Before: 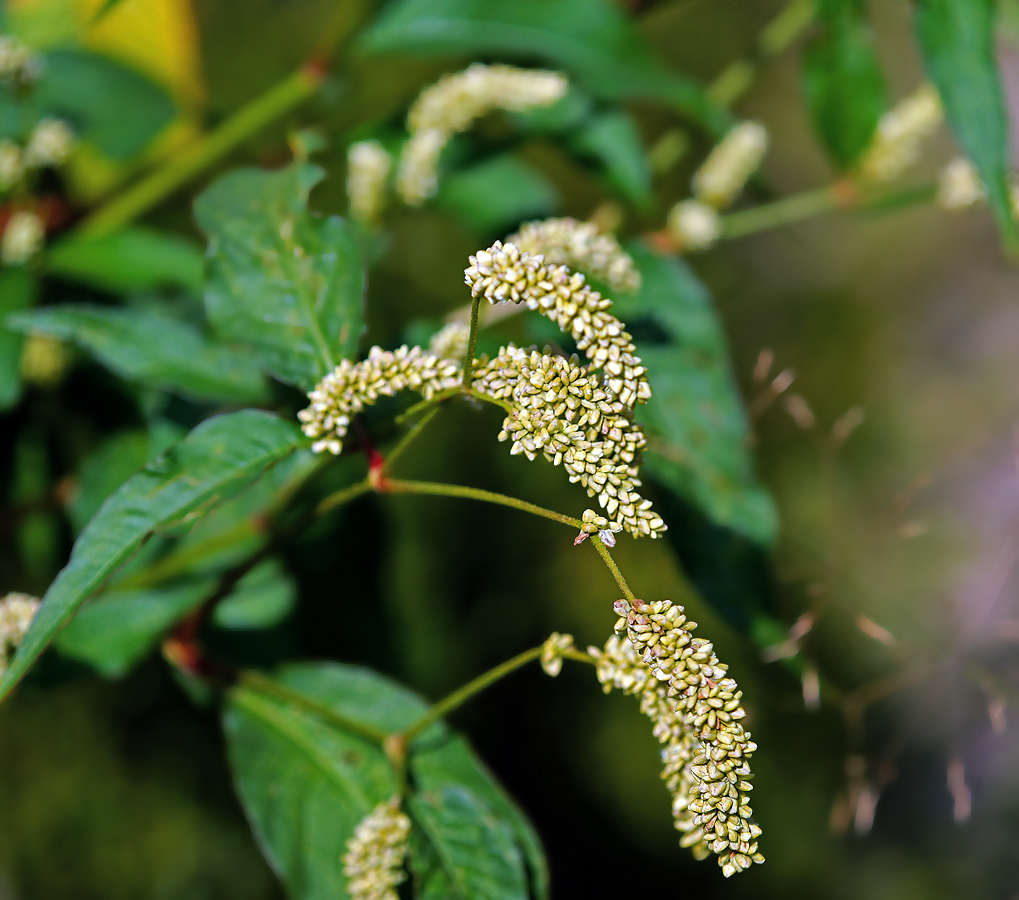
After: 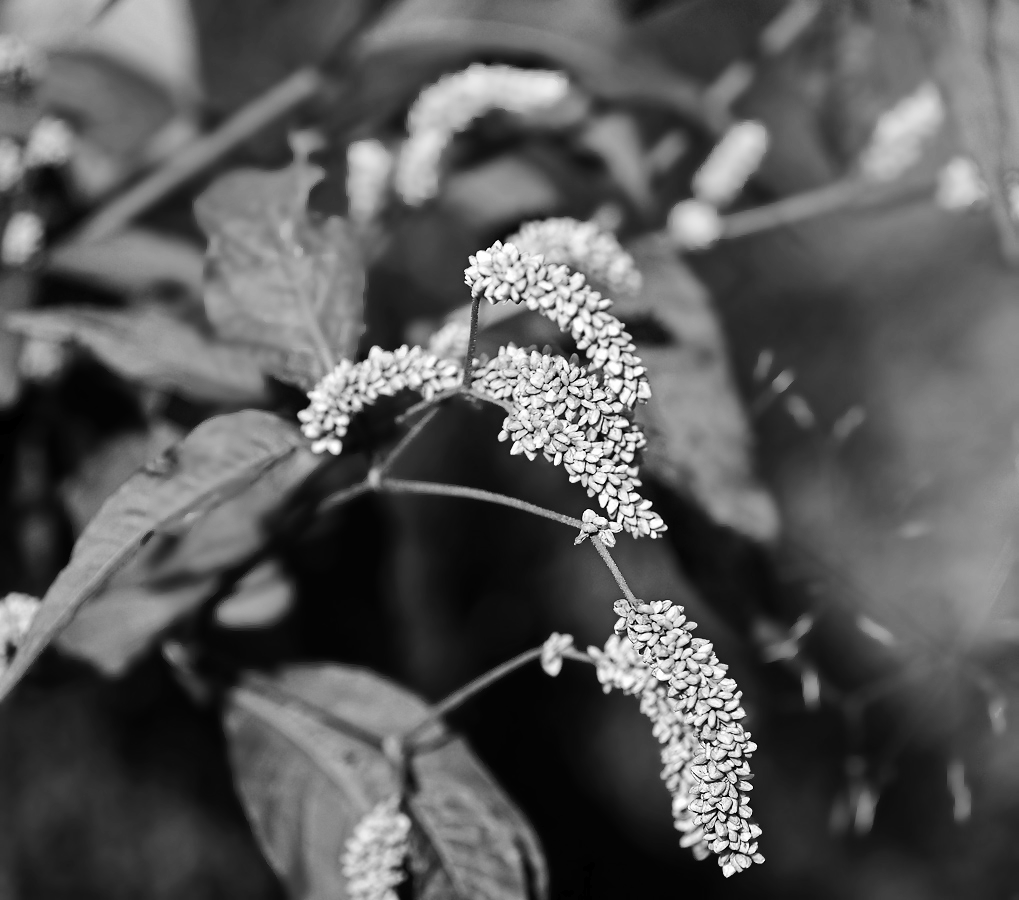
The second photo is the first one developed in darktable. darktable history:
tone curve: curves: ch0 [(0, 0) (0.003, 0.008) (0.011, 0.011) (0.025, 0.018) (0.044, 0.028) (0.069, 0.039) (0.1, 0.056) (0.136, 0.081) (0.177, 0.118) (0.224, 0.164) (0.277, 0.223) (0.335, 0.3) (0.399, 0.399) (0.468, 0.51) (0.543, 0.618) (0.623, 0.71) (0.709, 0.79) (0.801, 0.865) (0.898, 0.93) (1, 1)], preserve colors none
color zones: curves: ch1 [(0, -0.014) (0.143, -0.013) (0.286, -0.013) (0.429, -0.016) (0.571, -0.019) (0.714, -0.015) (0.857, 0.002) (1, -0.014)]
white balance: red 0.926, green 1.003, blue 1.133
